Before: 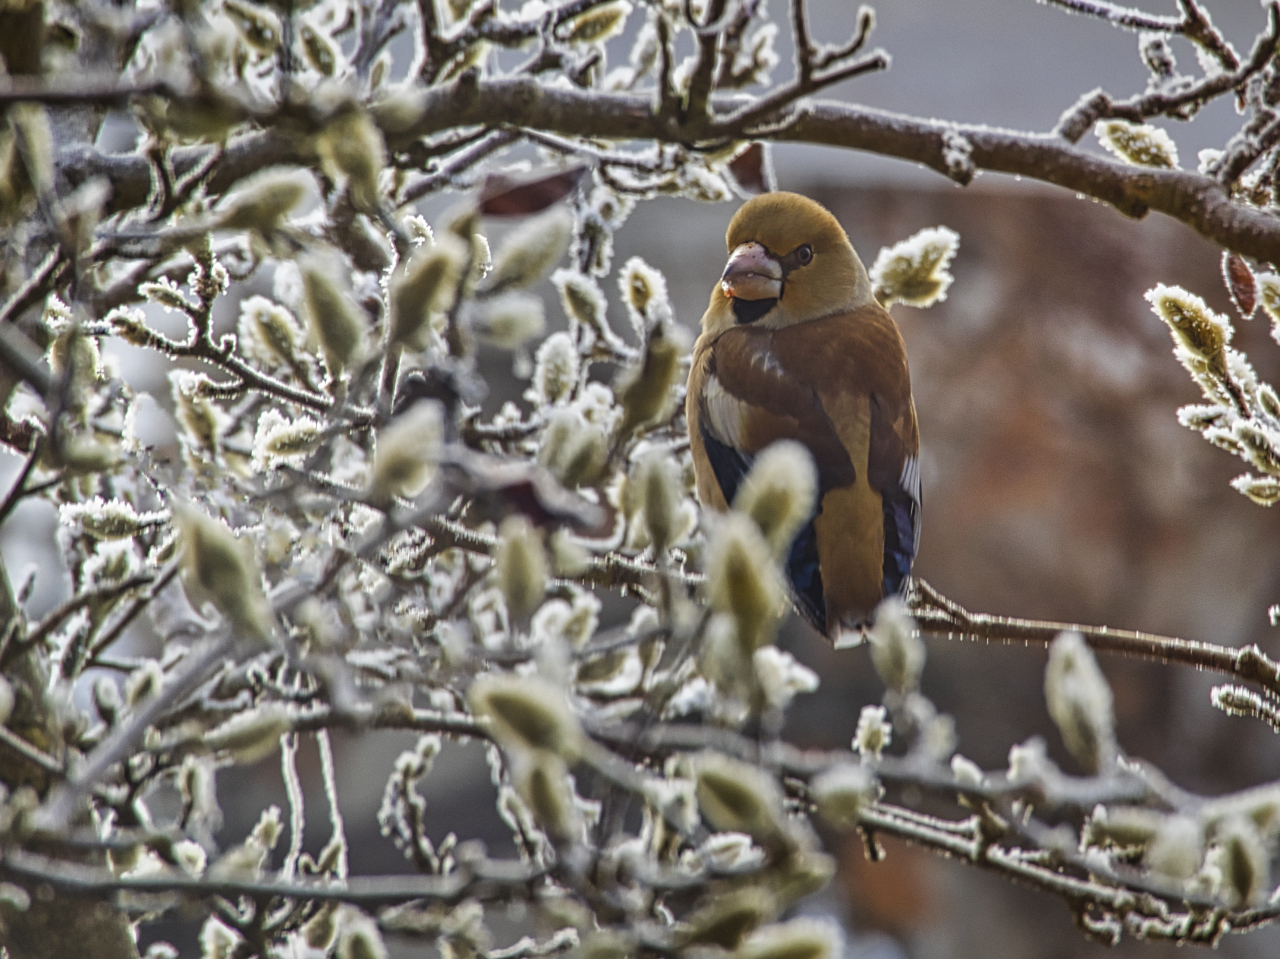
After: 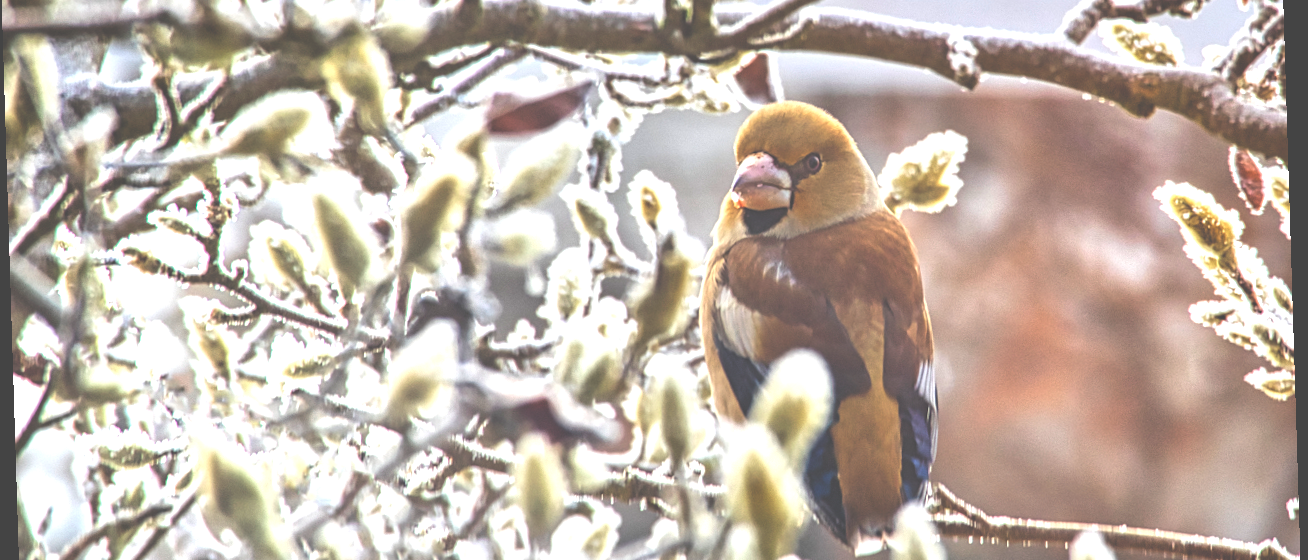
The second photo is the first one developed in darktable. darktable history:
crop and rotate: top 10.605%, bottom 33.274%
exposure: black level correction -0.023, exposure 1.397 EV, compensate highlight preservation false
rotate and perspective: rotation -1.77°, lens shift (horizontal) 0.004, automatic cropping off
tone equalizer: on, module defaults
